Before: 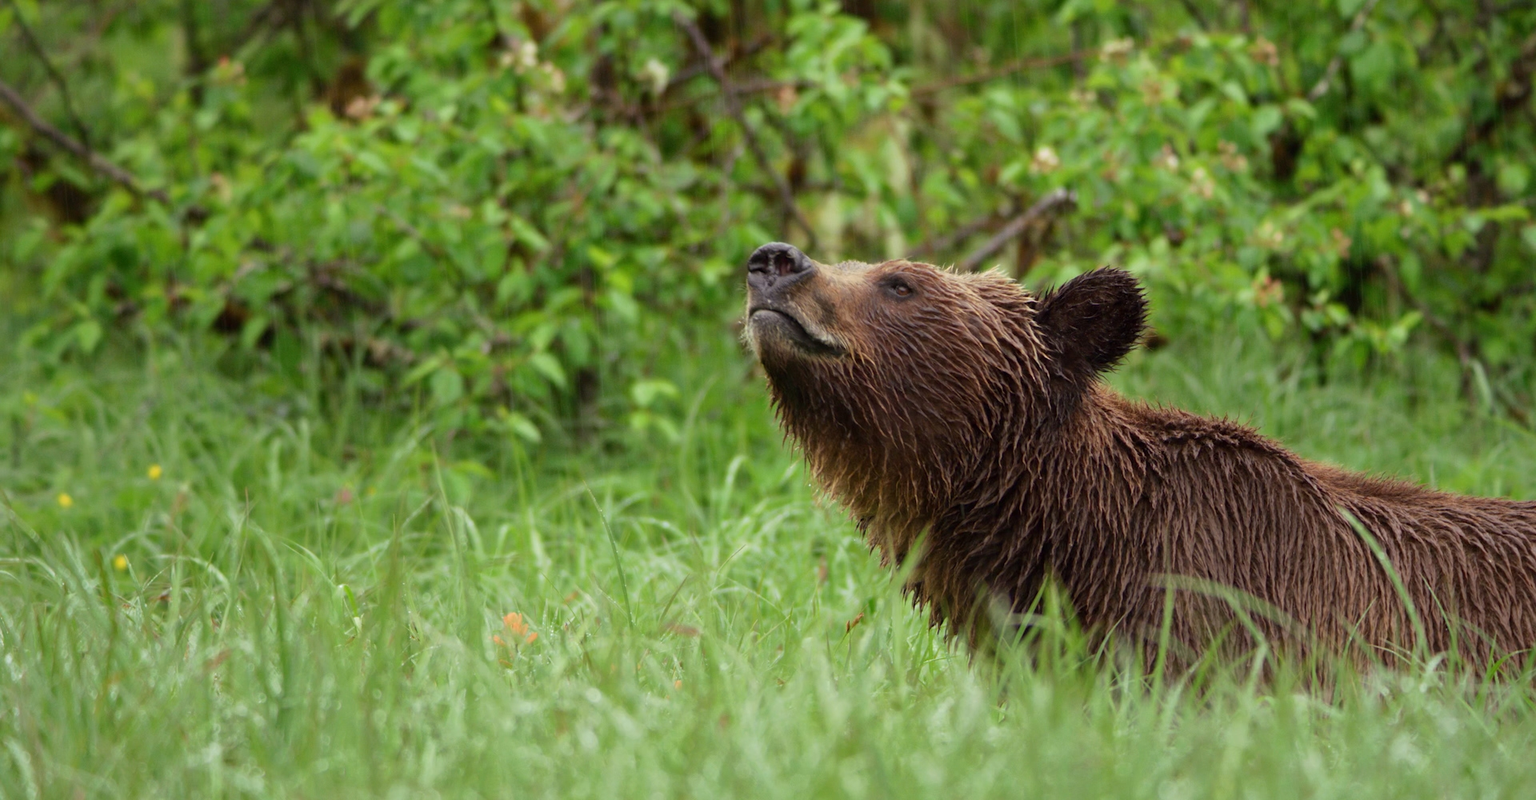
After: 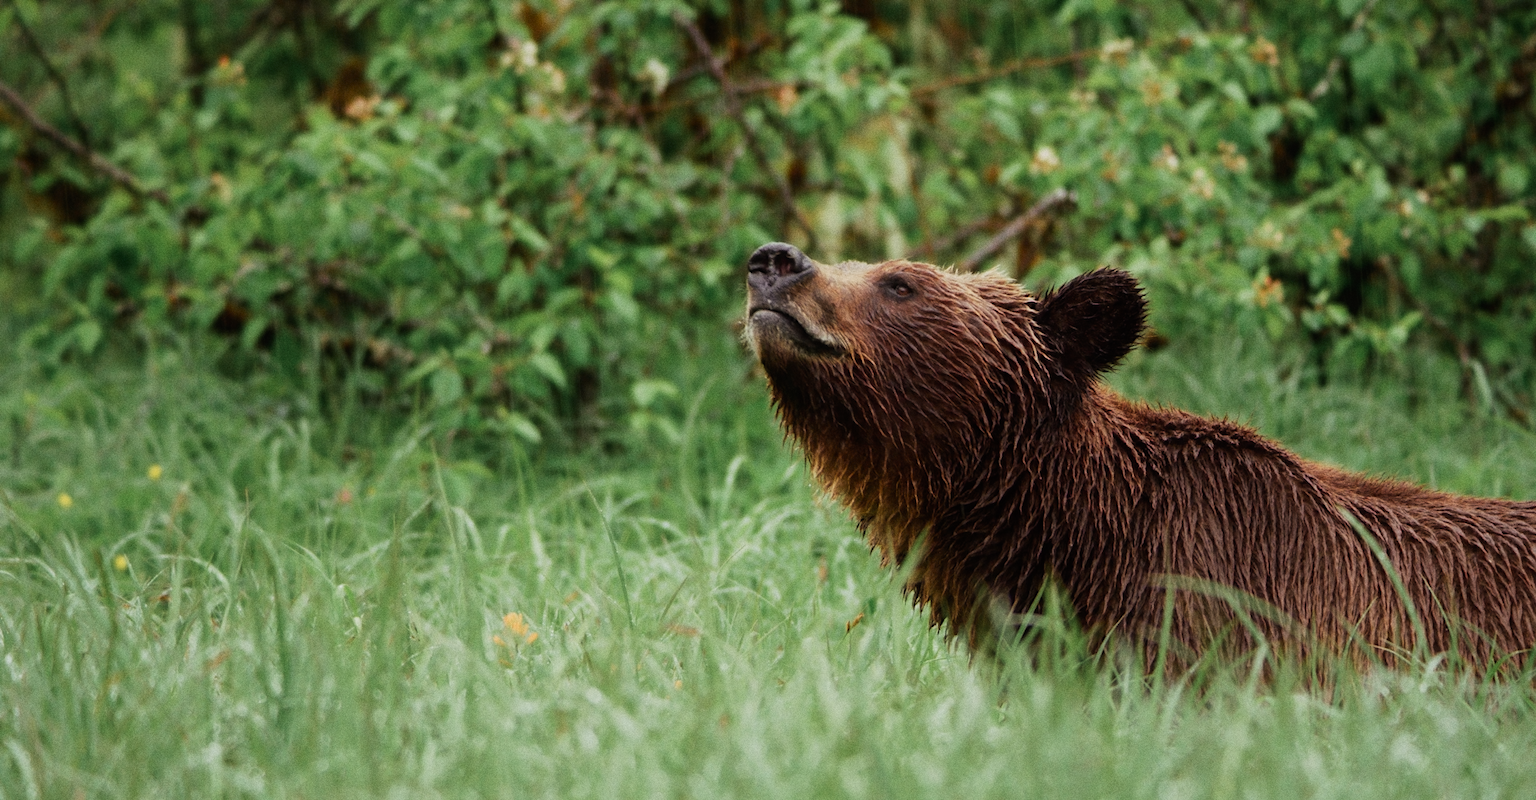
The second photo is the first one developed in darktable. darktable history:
contrast equalizer "negative clarity": octaves 7, y [[0.6 ×6], [0.55 ×6], [0 ×6], [0 ×6], [0 ×6]], mix -0.3
color balance rgb "creative | pacific film": shadows lift › chroma 2%, shadows lift › hue 219.6°, power › hue 313.2°, highlights gain › chroma 3%, highlights gain › hue 75.6°, global offset › luminance 0.5%, perceptual saturation grading › global saturation 15.33%, perceptual saturation grading › highlights -19.33%, perceptual saturation grading › shadows 20%, global vibrance 20%
color equalizer "creative | pacific": saturation › orange 1.03, saturation › yellow 0.883, saturation › green 0.883, saturation › blue 1.08, saturation › magenta 1.05, hue › orange -4.88, hue › green 8.78, brightness › red 1.06, brightness › orange 1.08, brightness › yellow 0.916, brightness › green 0.916, brightness › cyan 1.04, brightness › blue 1.12, brightness › magenta 1.07 | blend: blend mode normal, opacity 100%; mask: uniform (no mask)
grain "film": coarseness 0.09 ISO
rgb primaries "creative | pacific": red hue -0.042, red purity 1.1, green hue 0.047, green purity 1.12, blue hue -0.089, blue purity 0.937
sigmoid: contrast 1.7, skew 0.1, preserve hue 0%, red attenuation 0.1, red rotation 0.035, green attenuation 0.1, green rotation -0.017, blue attenuation 0.15, blue rotation -0.052, base primaries Rec2020
